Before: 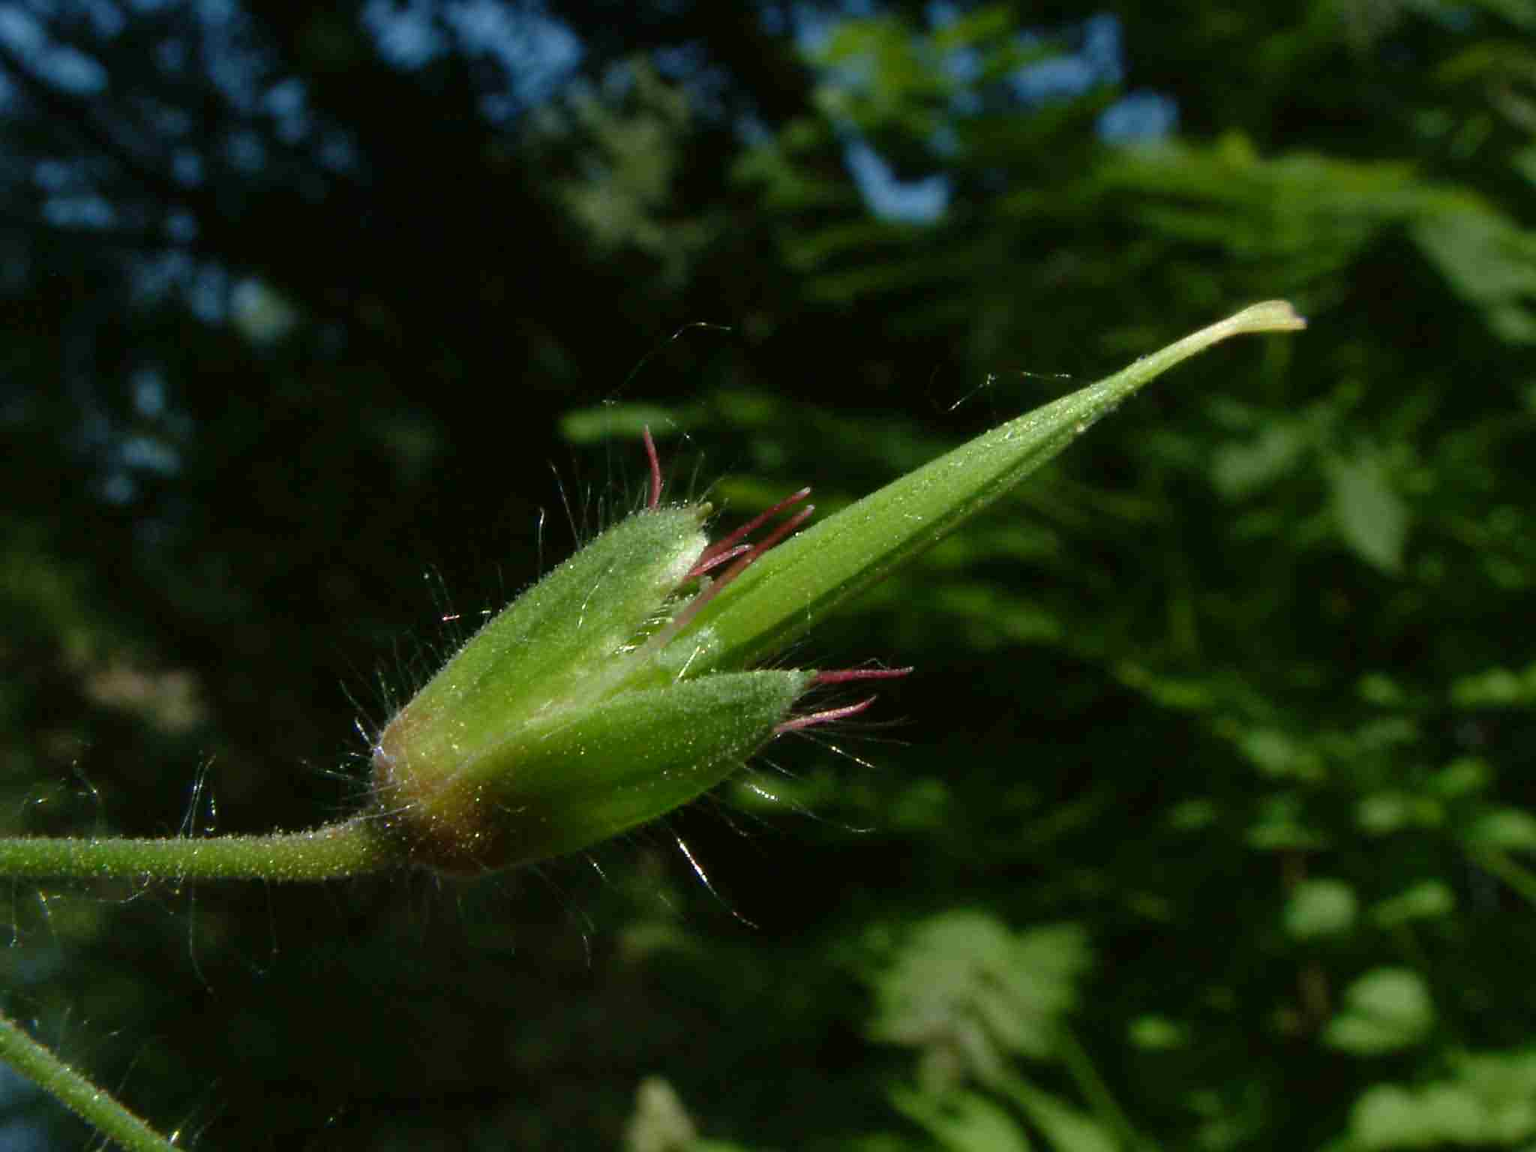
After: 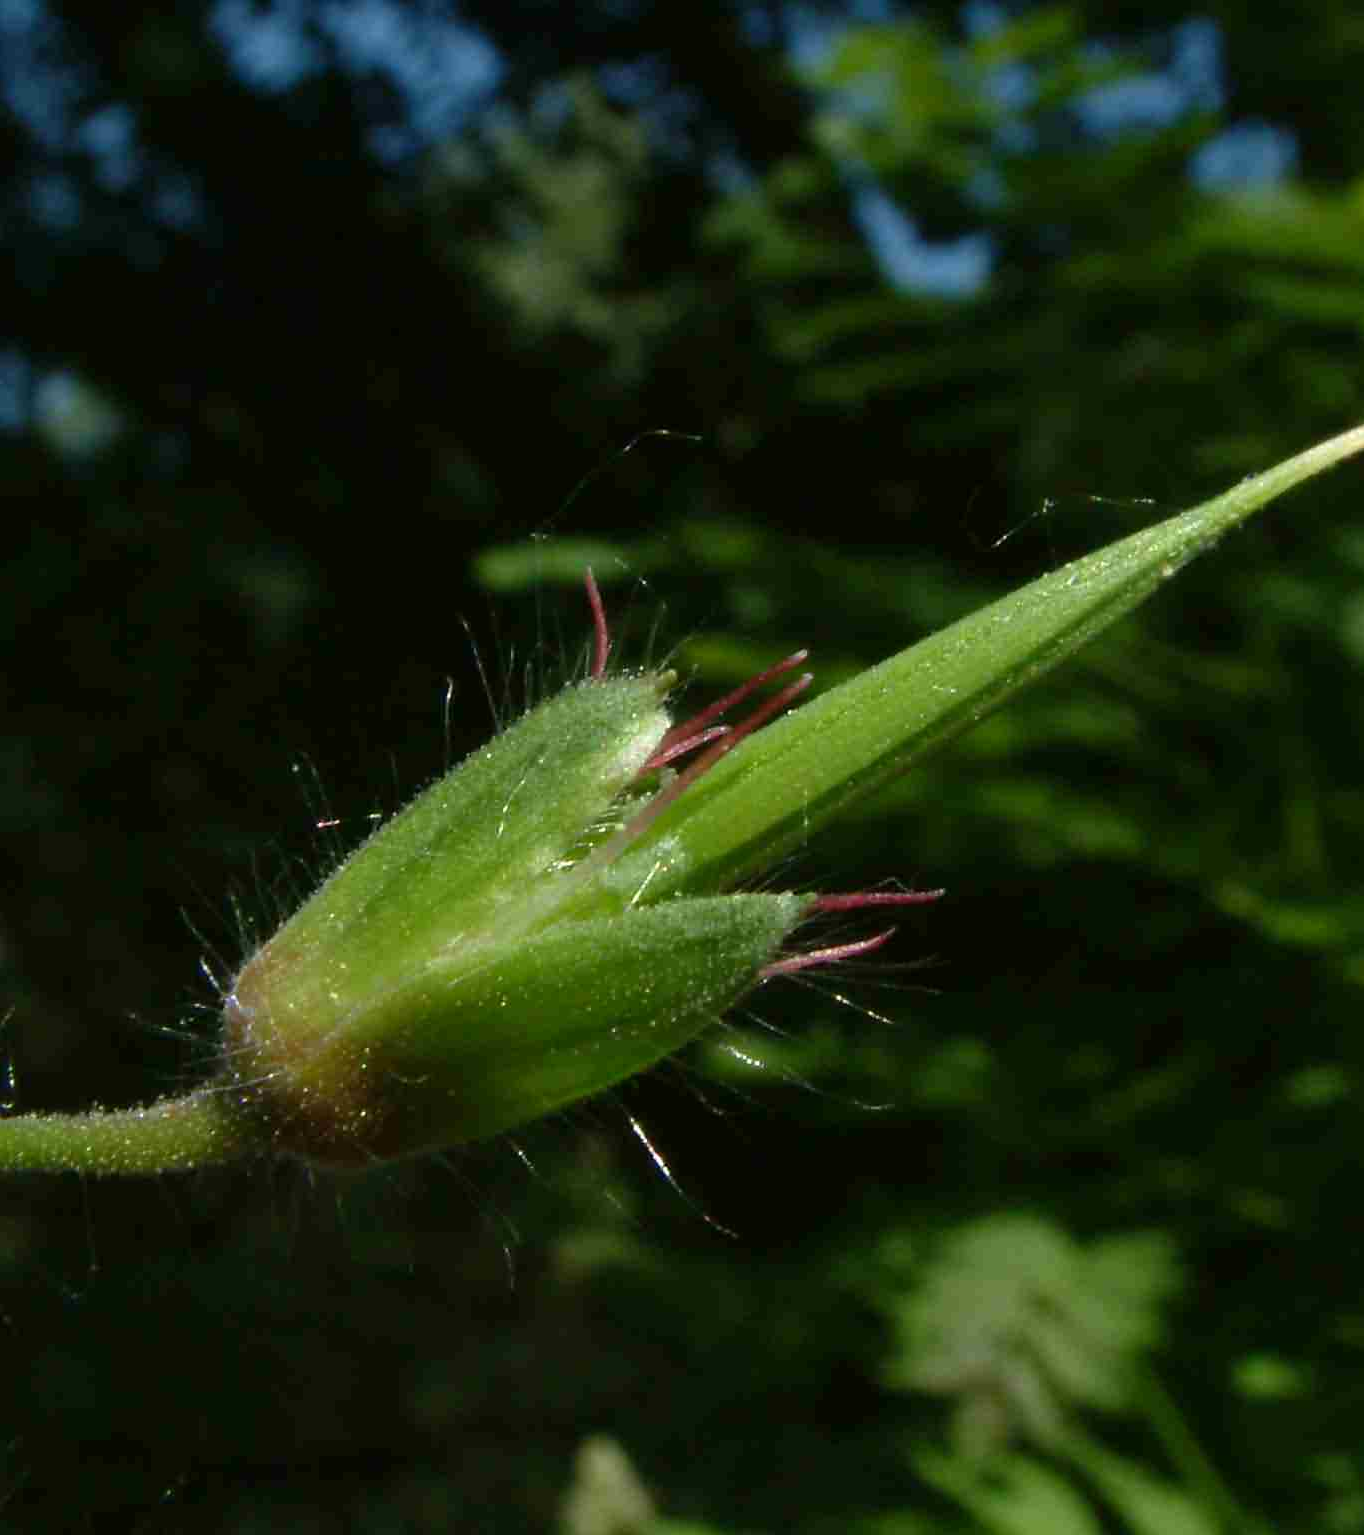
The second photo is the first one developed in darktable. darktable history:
crop and rotate: left 13.364%, right 20.002%
